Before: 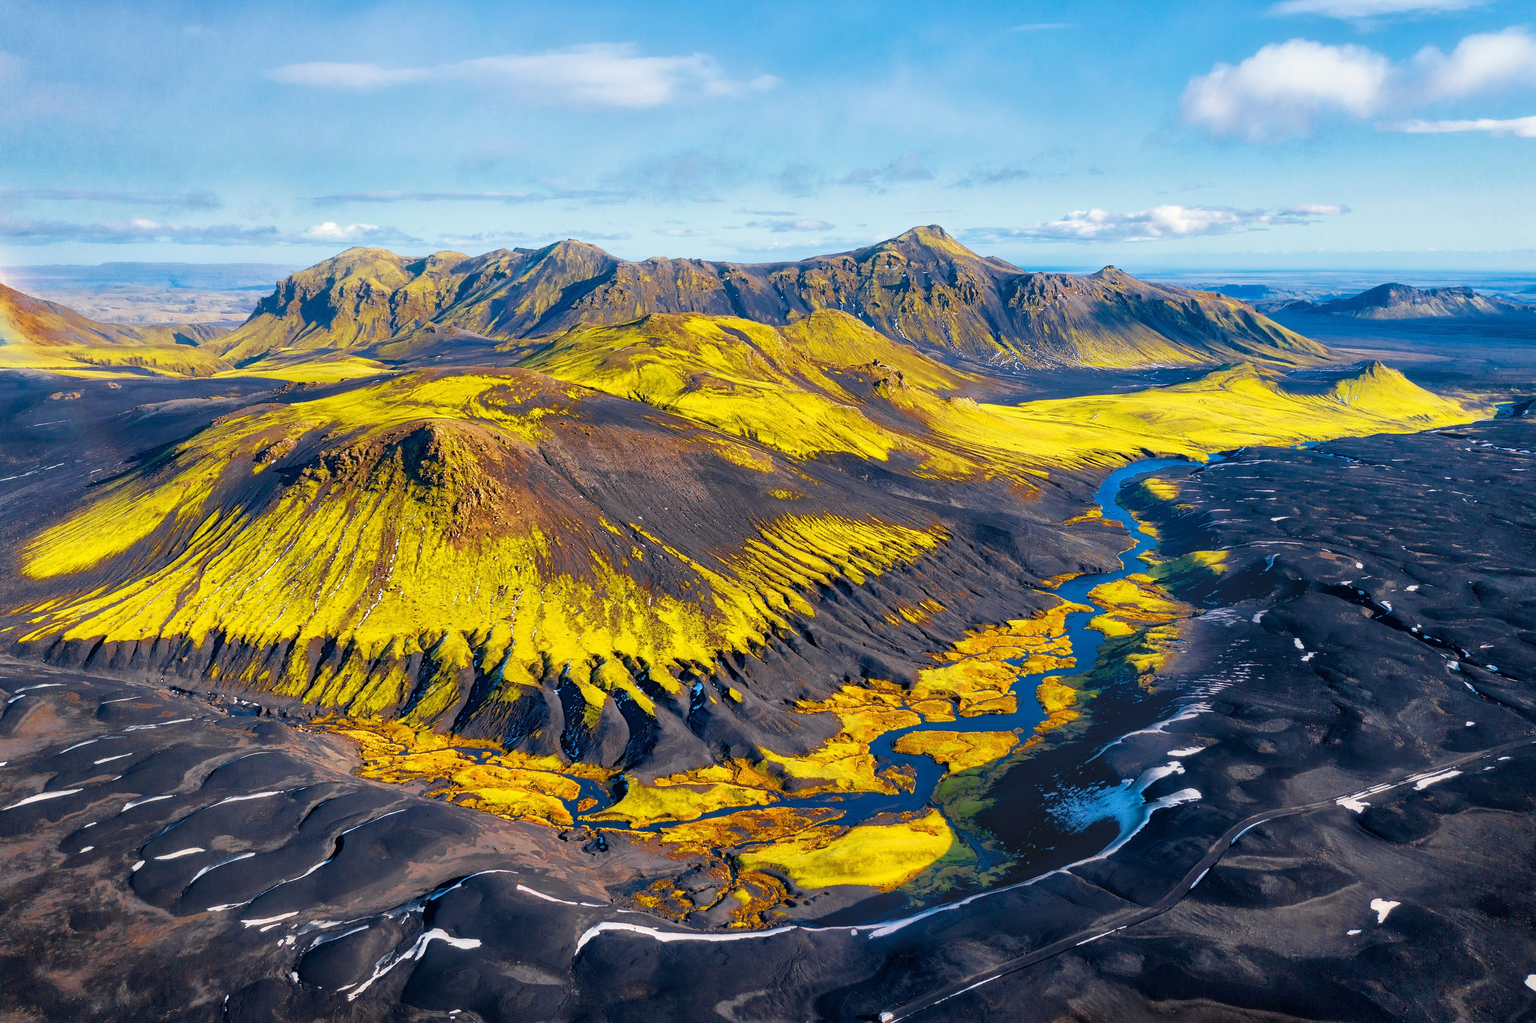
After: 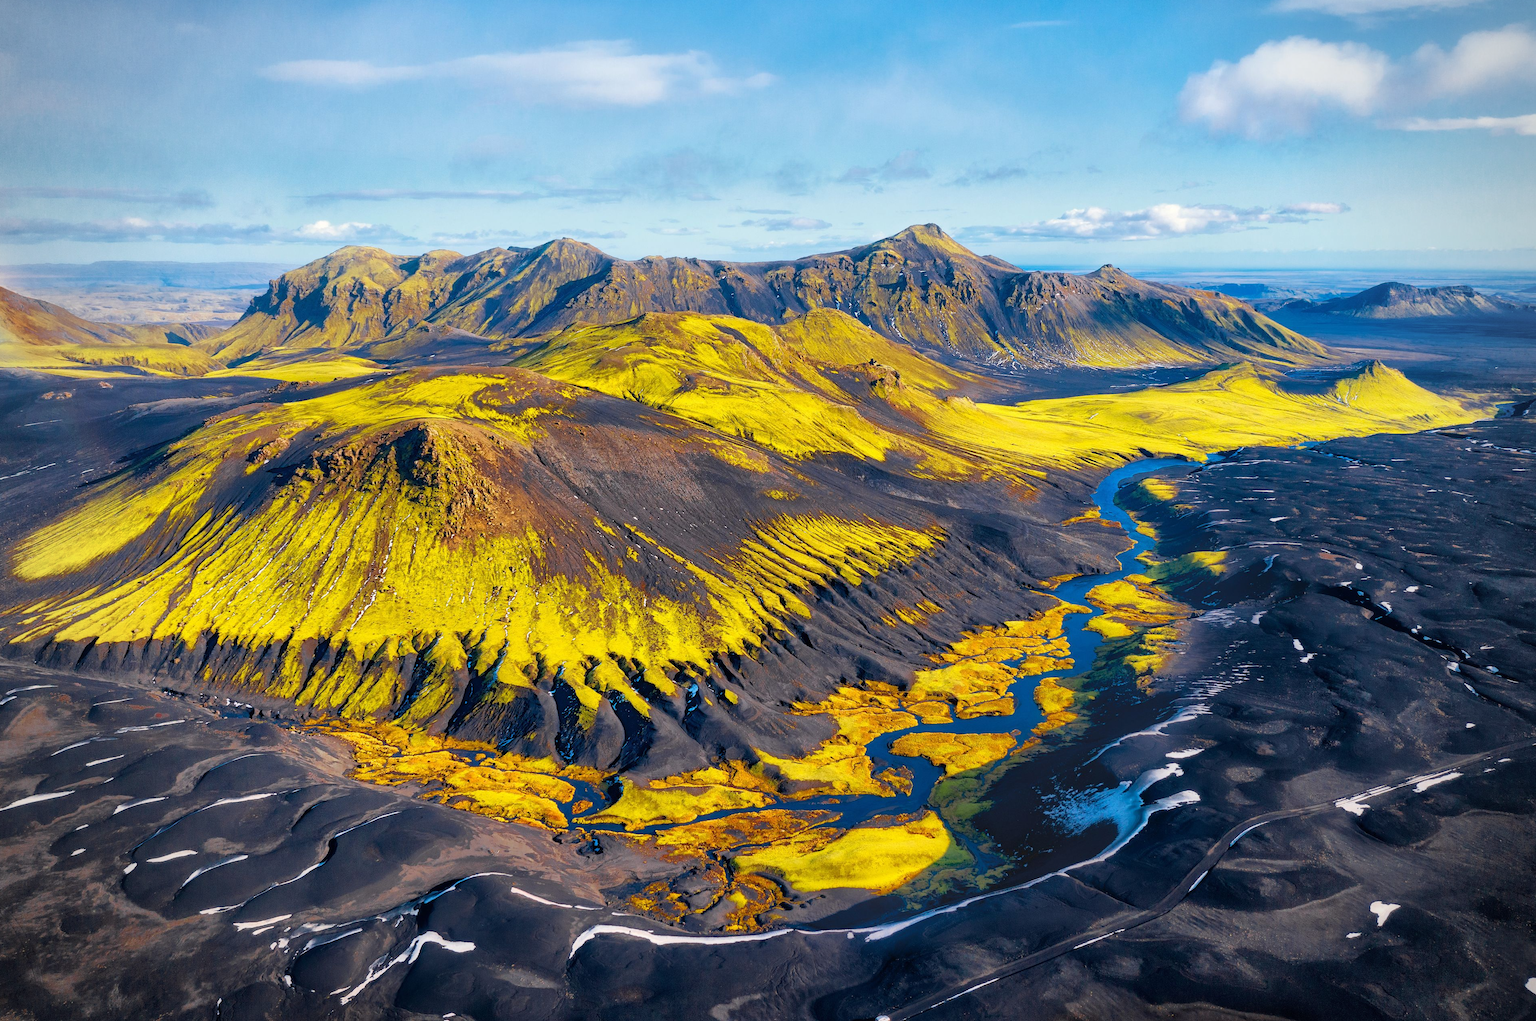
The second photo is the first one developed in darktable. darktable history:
vignetting: fall-off radius 61.19%
crop and rotate: left 0.599%, top 0.324%, bottom 0.412%
